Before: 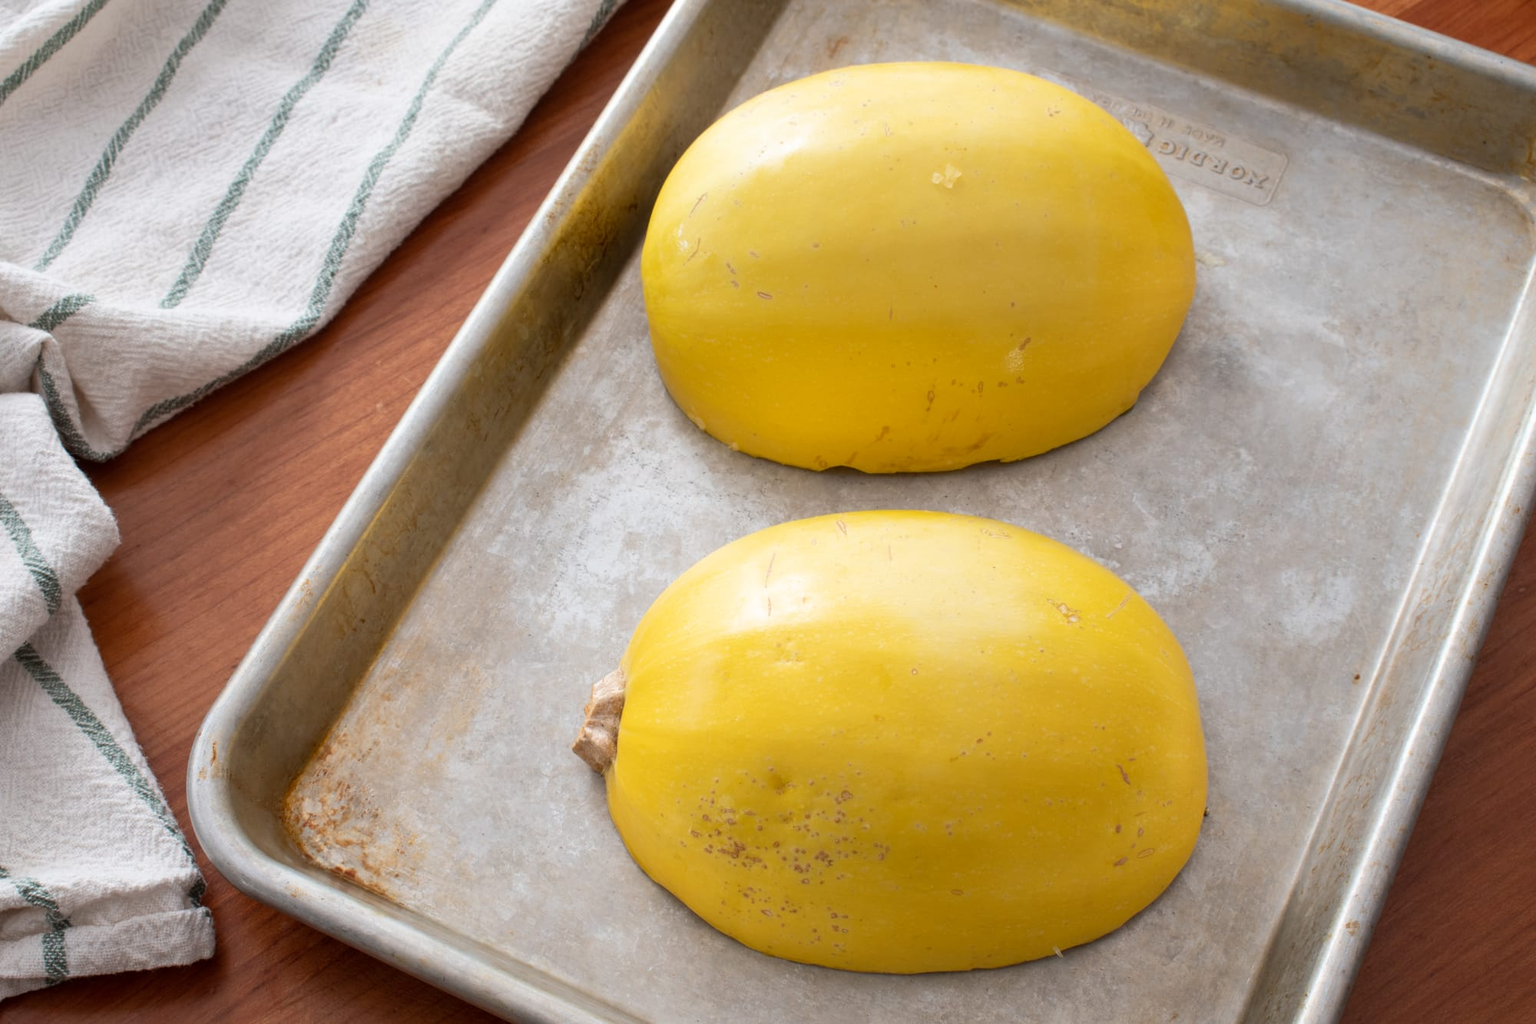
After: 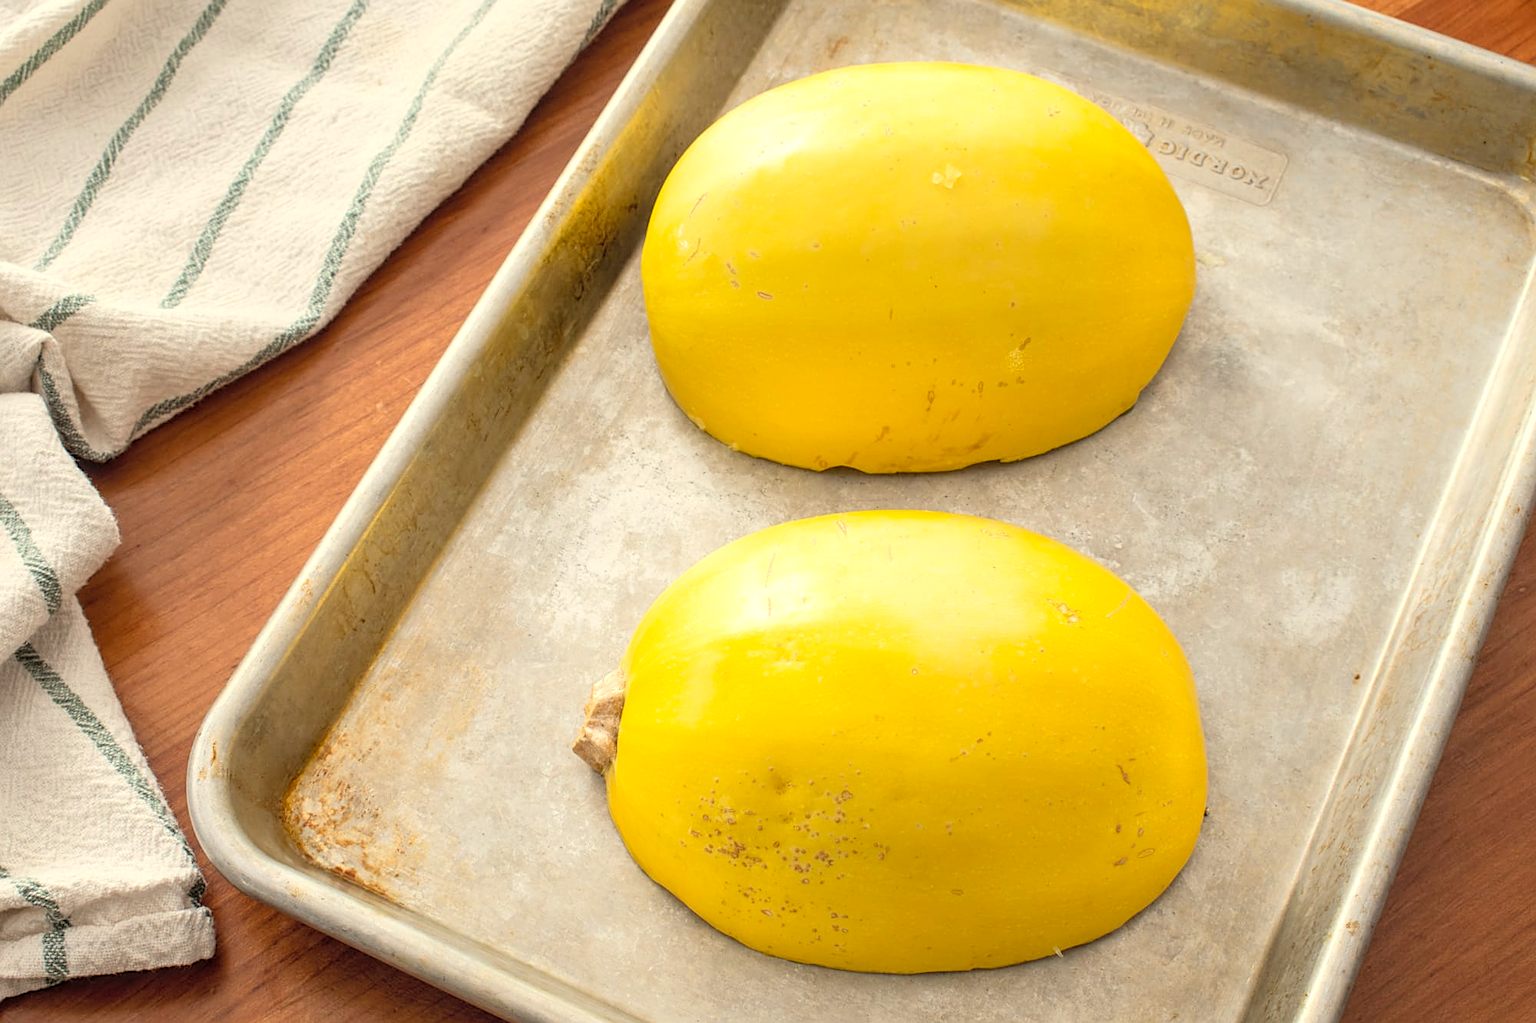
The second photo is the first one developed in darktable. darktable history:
white balance: red 0.986, blue 1.01
sharpen: on, module defaults
contrast brightness saturation: contrast 0.1, brightness 0.3, saturation 0.14
local contrast: detail 130%
color correction: highlights a* 1.39, highlights b* 17.83
